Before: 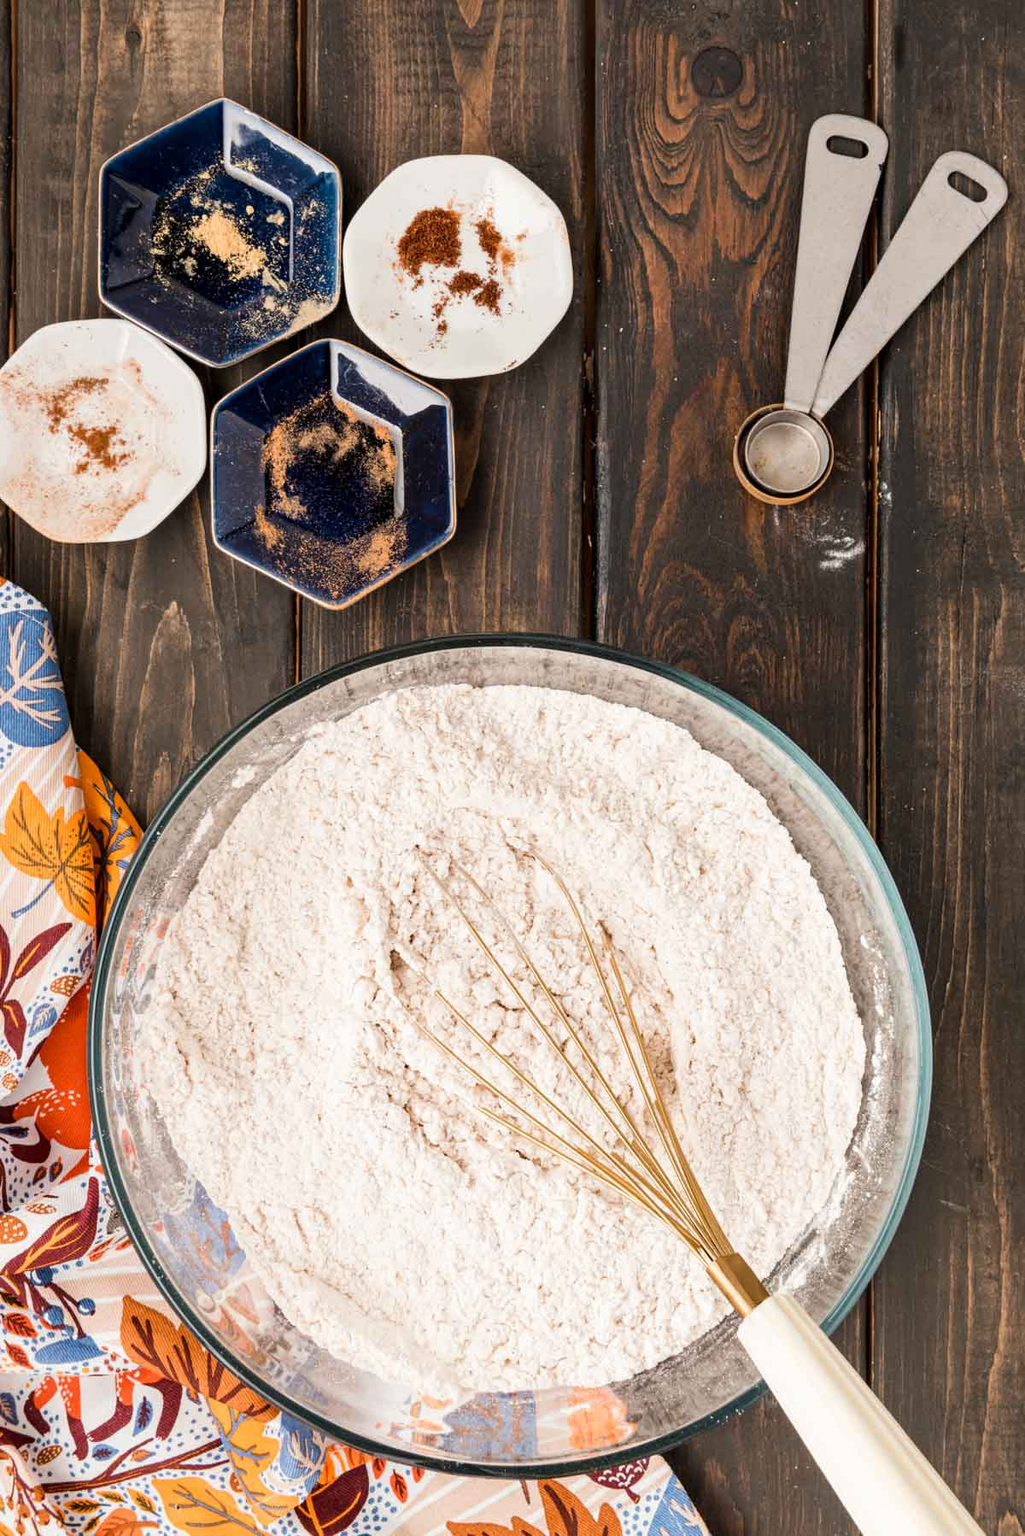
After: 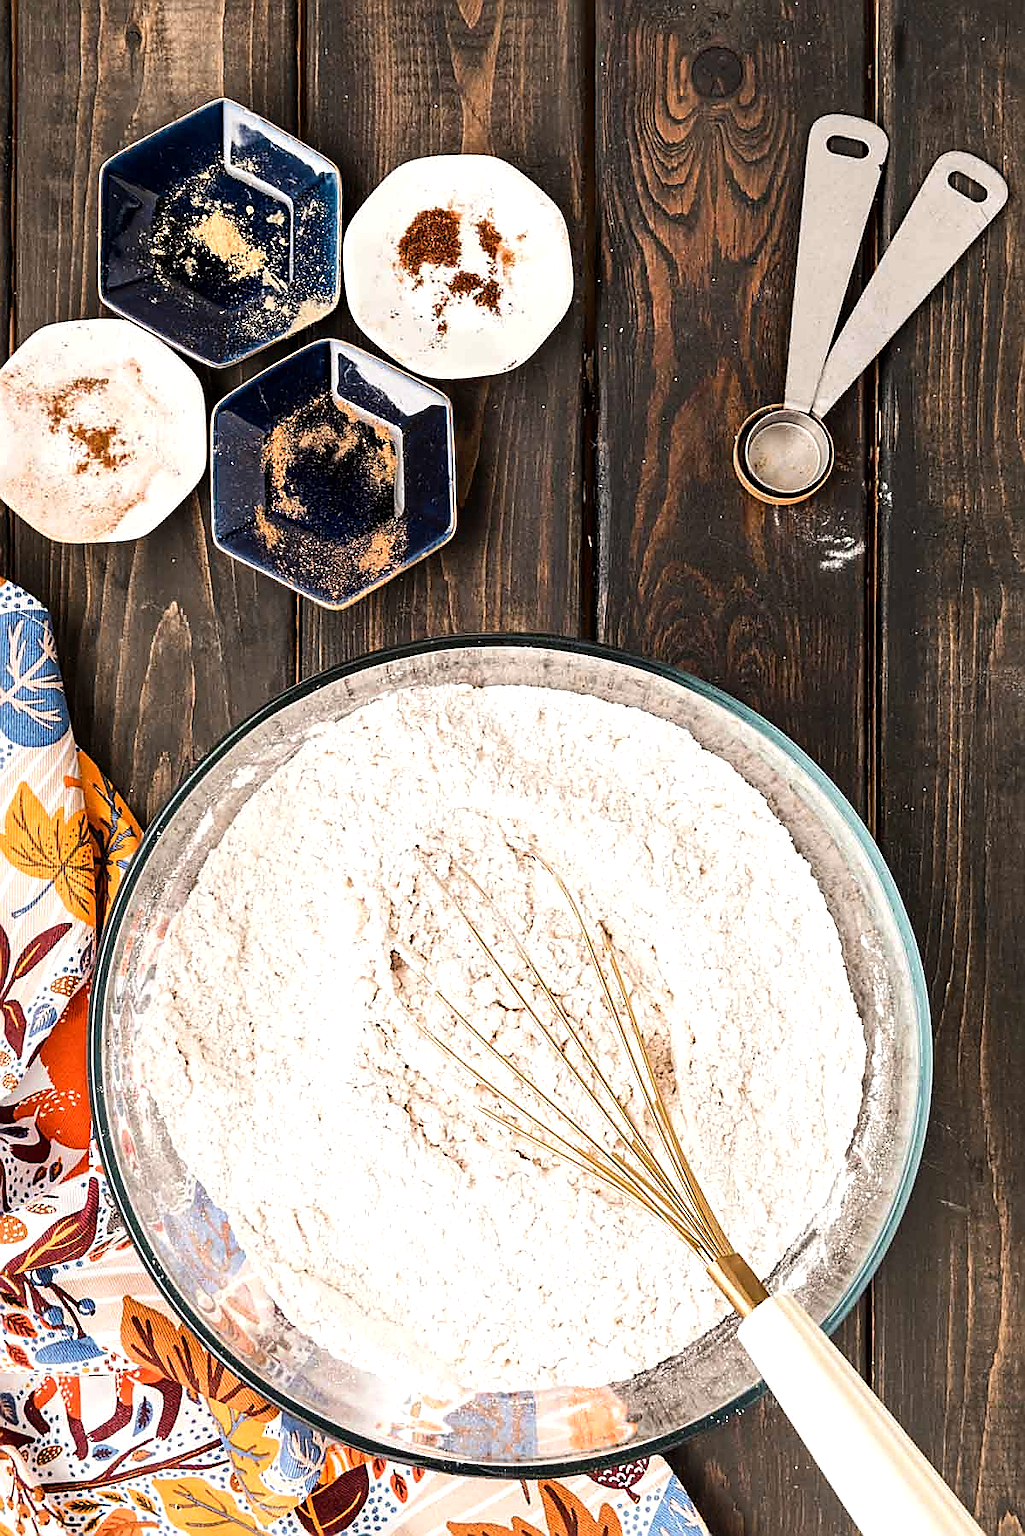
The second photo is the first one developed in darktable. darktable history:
sharpen: radius 1.4, amount 1.25, threshold 0.7
tone equalizer: -8 EV -0.417 EV, -7 EV -0.389 EV, -6 EV -0.333 EV, -5 EV -0.222 EV, -3 EV 0.222 EV, -2 EV 0.333 EV, -1 EV 0.389 EV, +0 EV 0.417 EV, edges refinement/feathering 500, mask exposure compensation -1.57 EV, preserve details no
